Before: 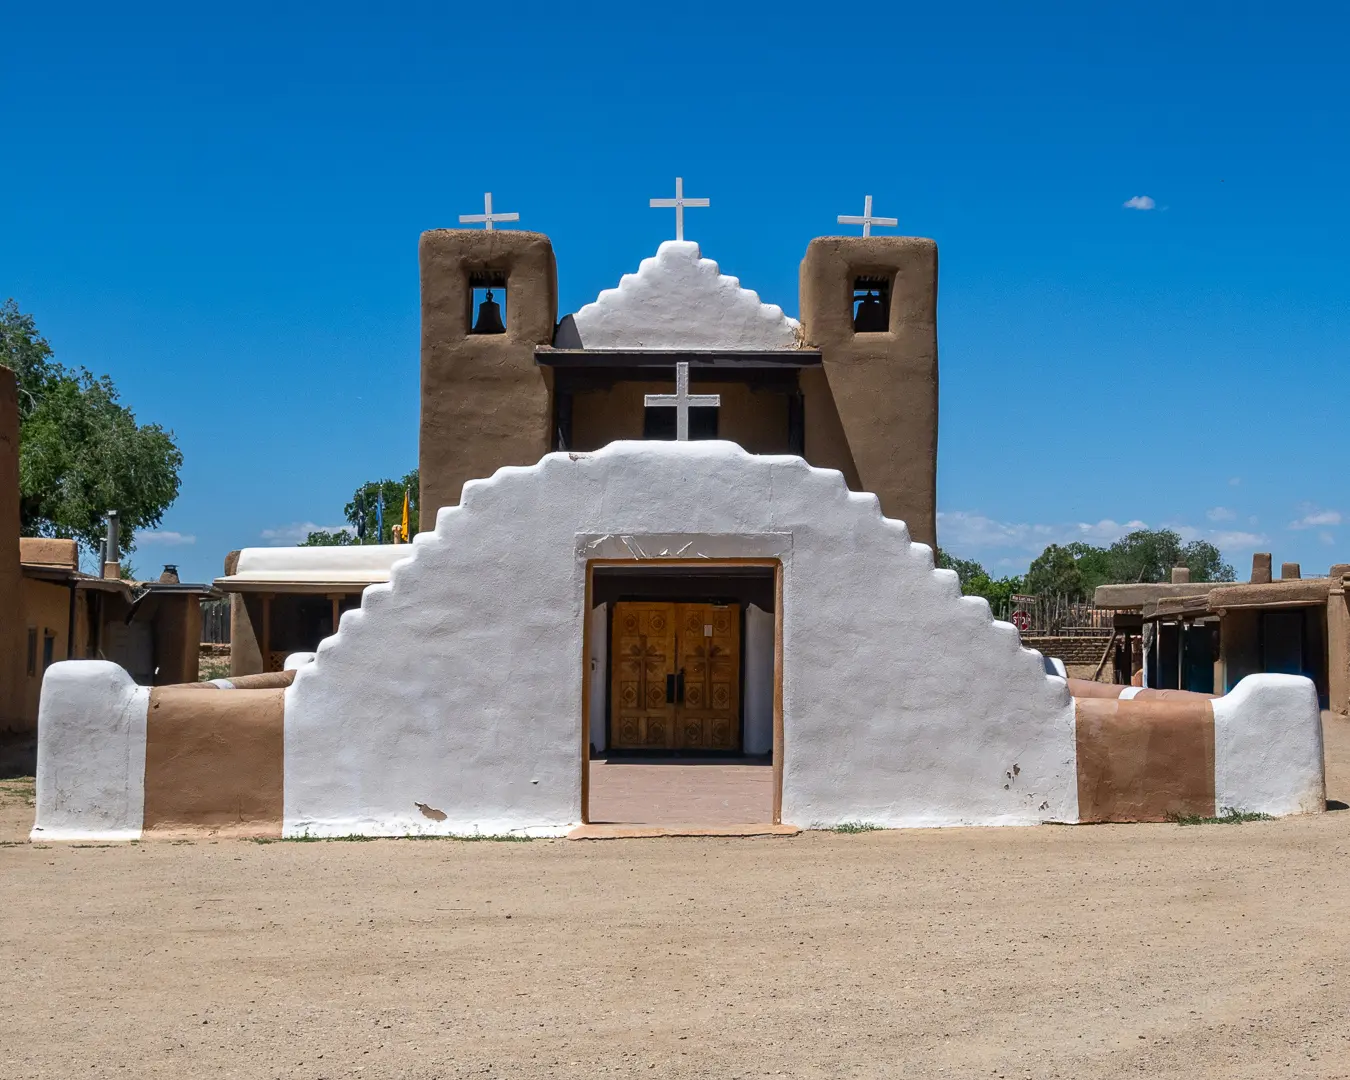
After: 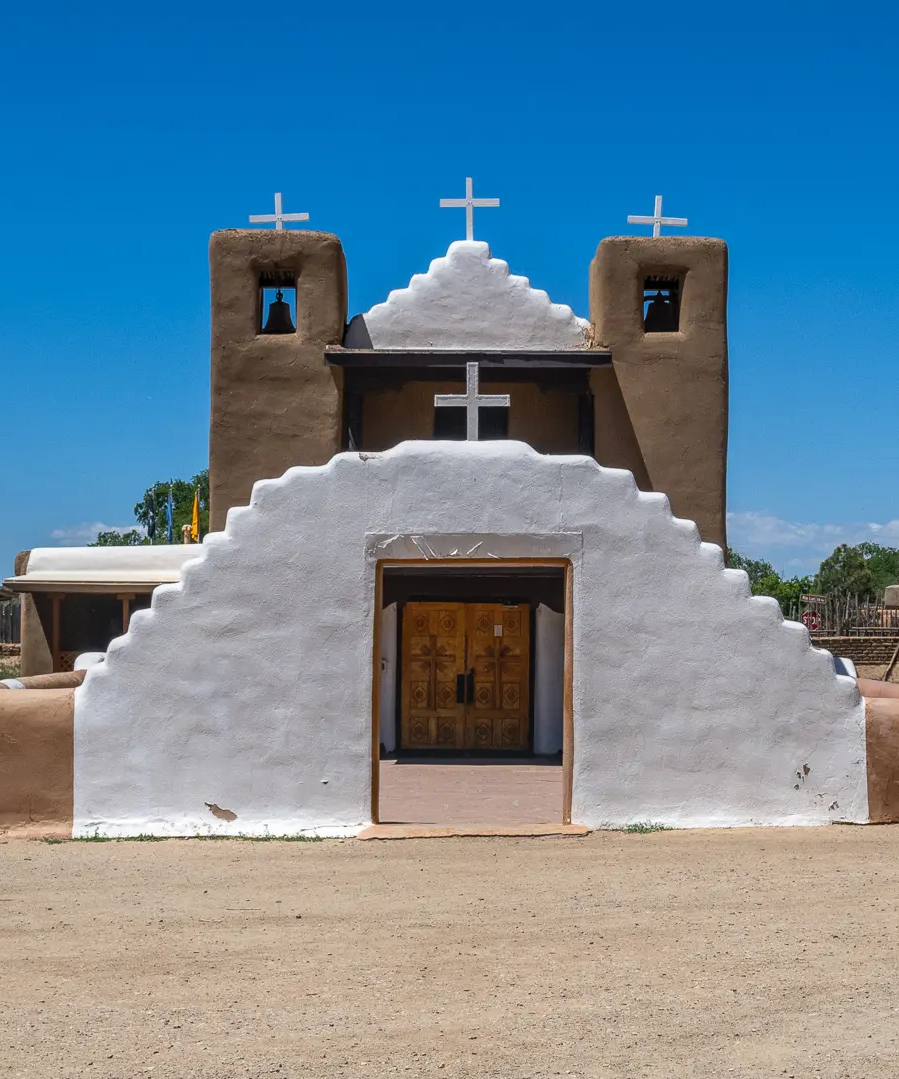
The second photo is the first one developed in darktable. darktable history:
crop and rotate: left 15.621%, right 17.785%
local contrast: detail 109%
